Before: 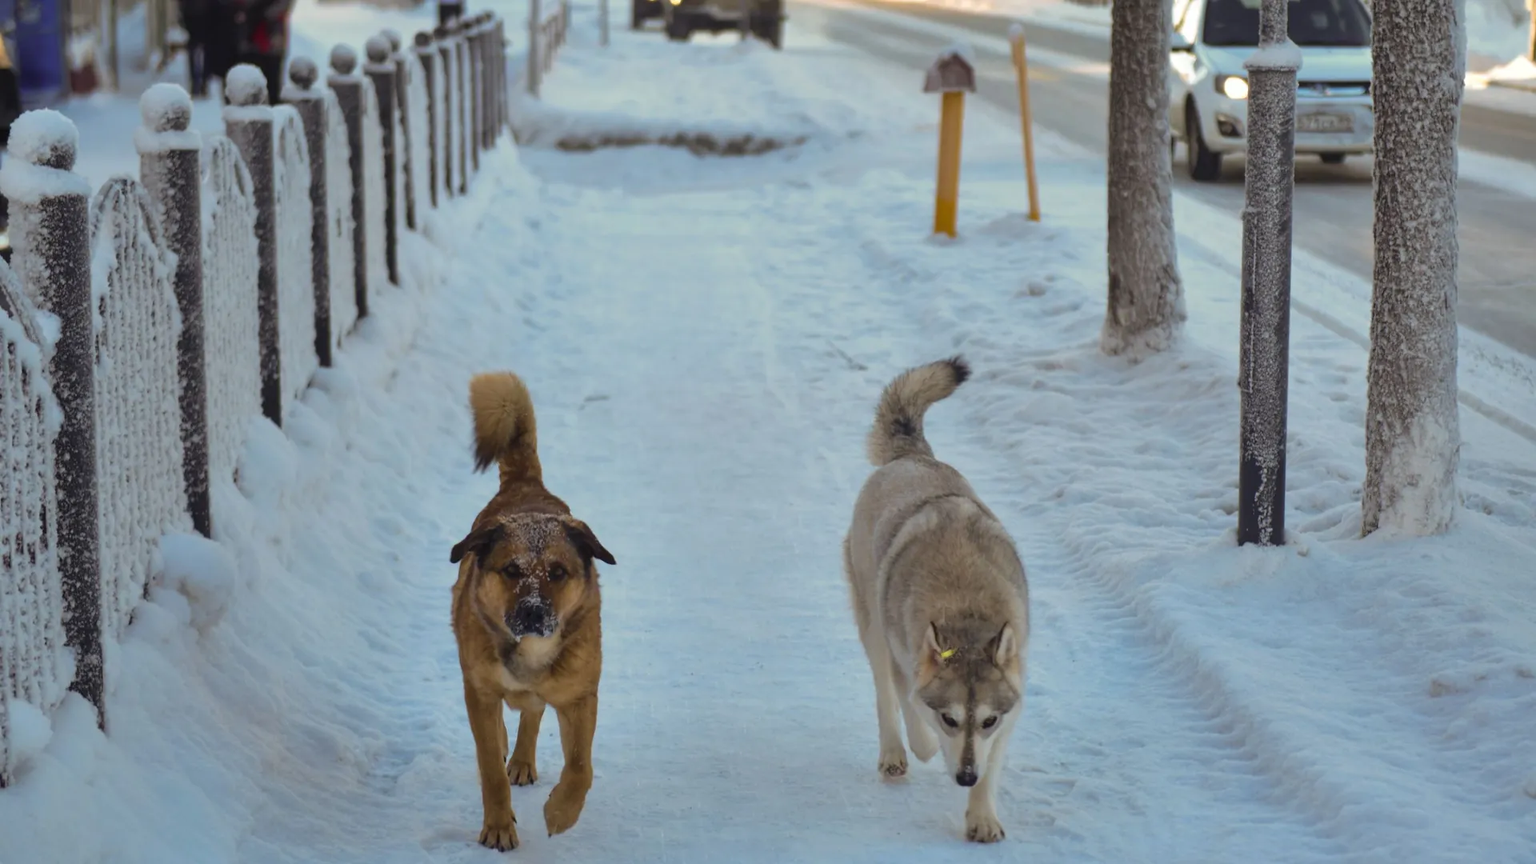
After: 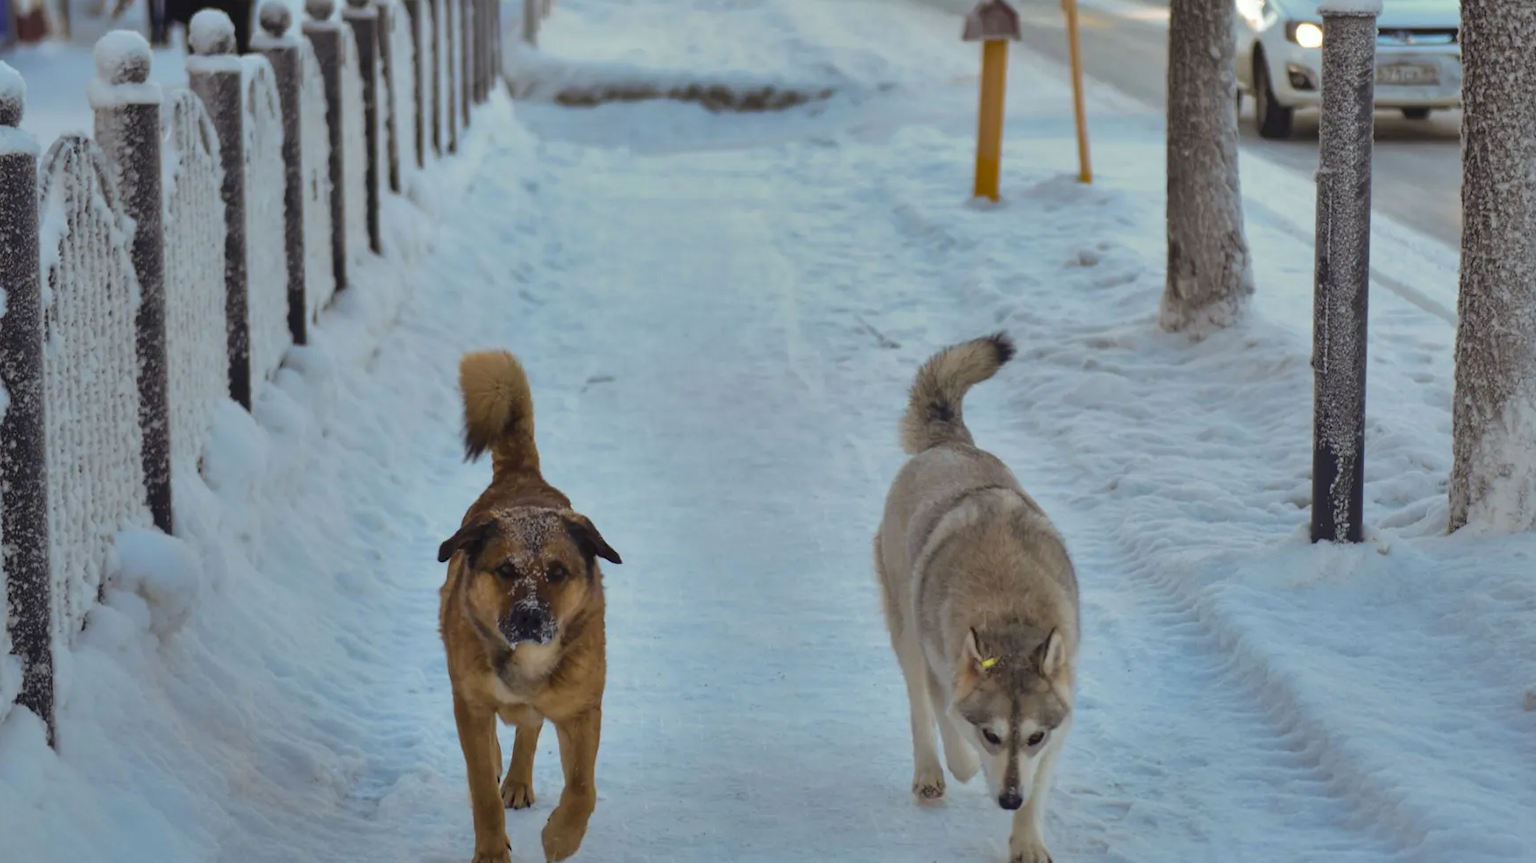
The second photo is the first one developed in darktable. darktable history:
shadows and highlights: soften with gaussian
crop: left 3.608%, top 6.498%, right 6.144%, bottom 3.267%
